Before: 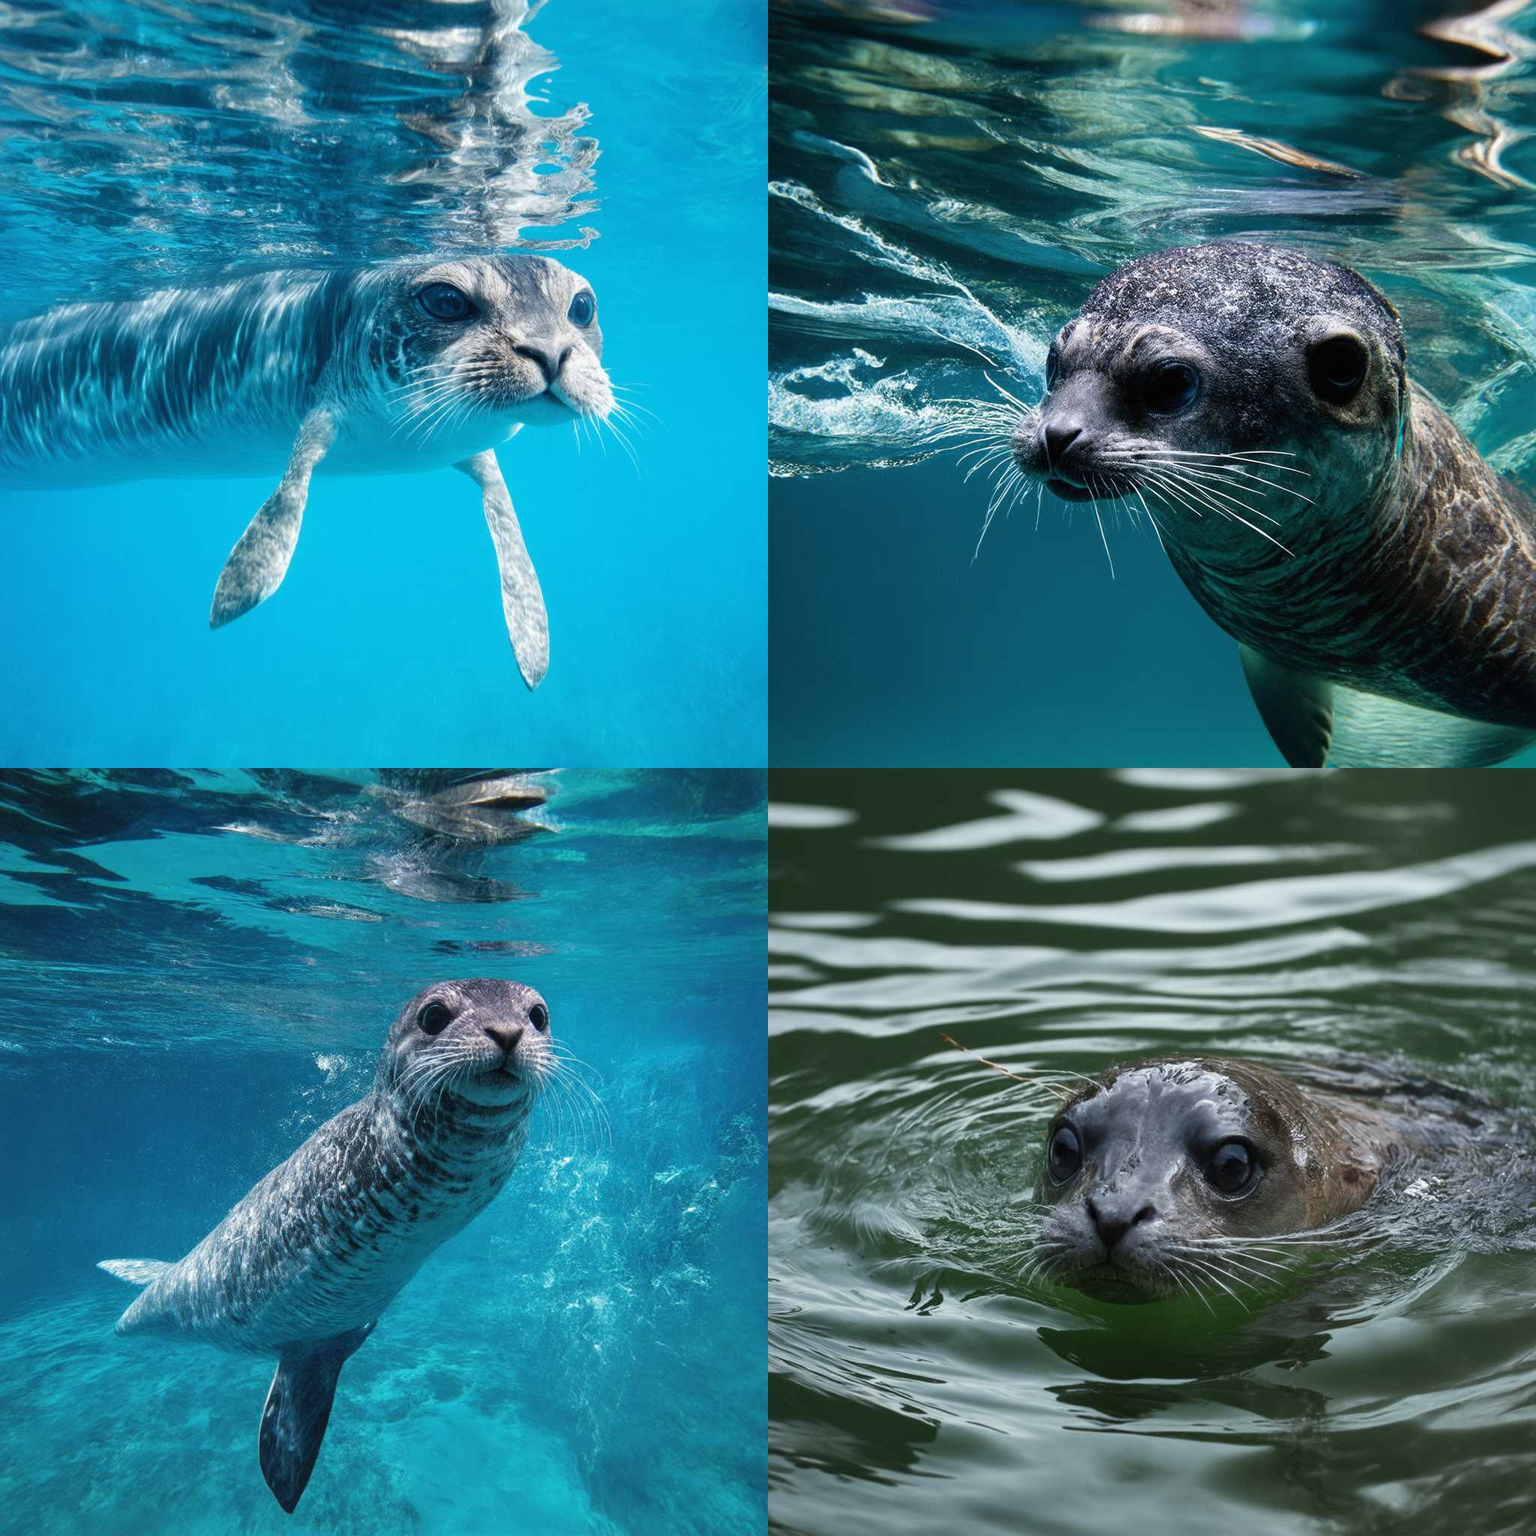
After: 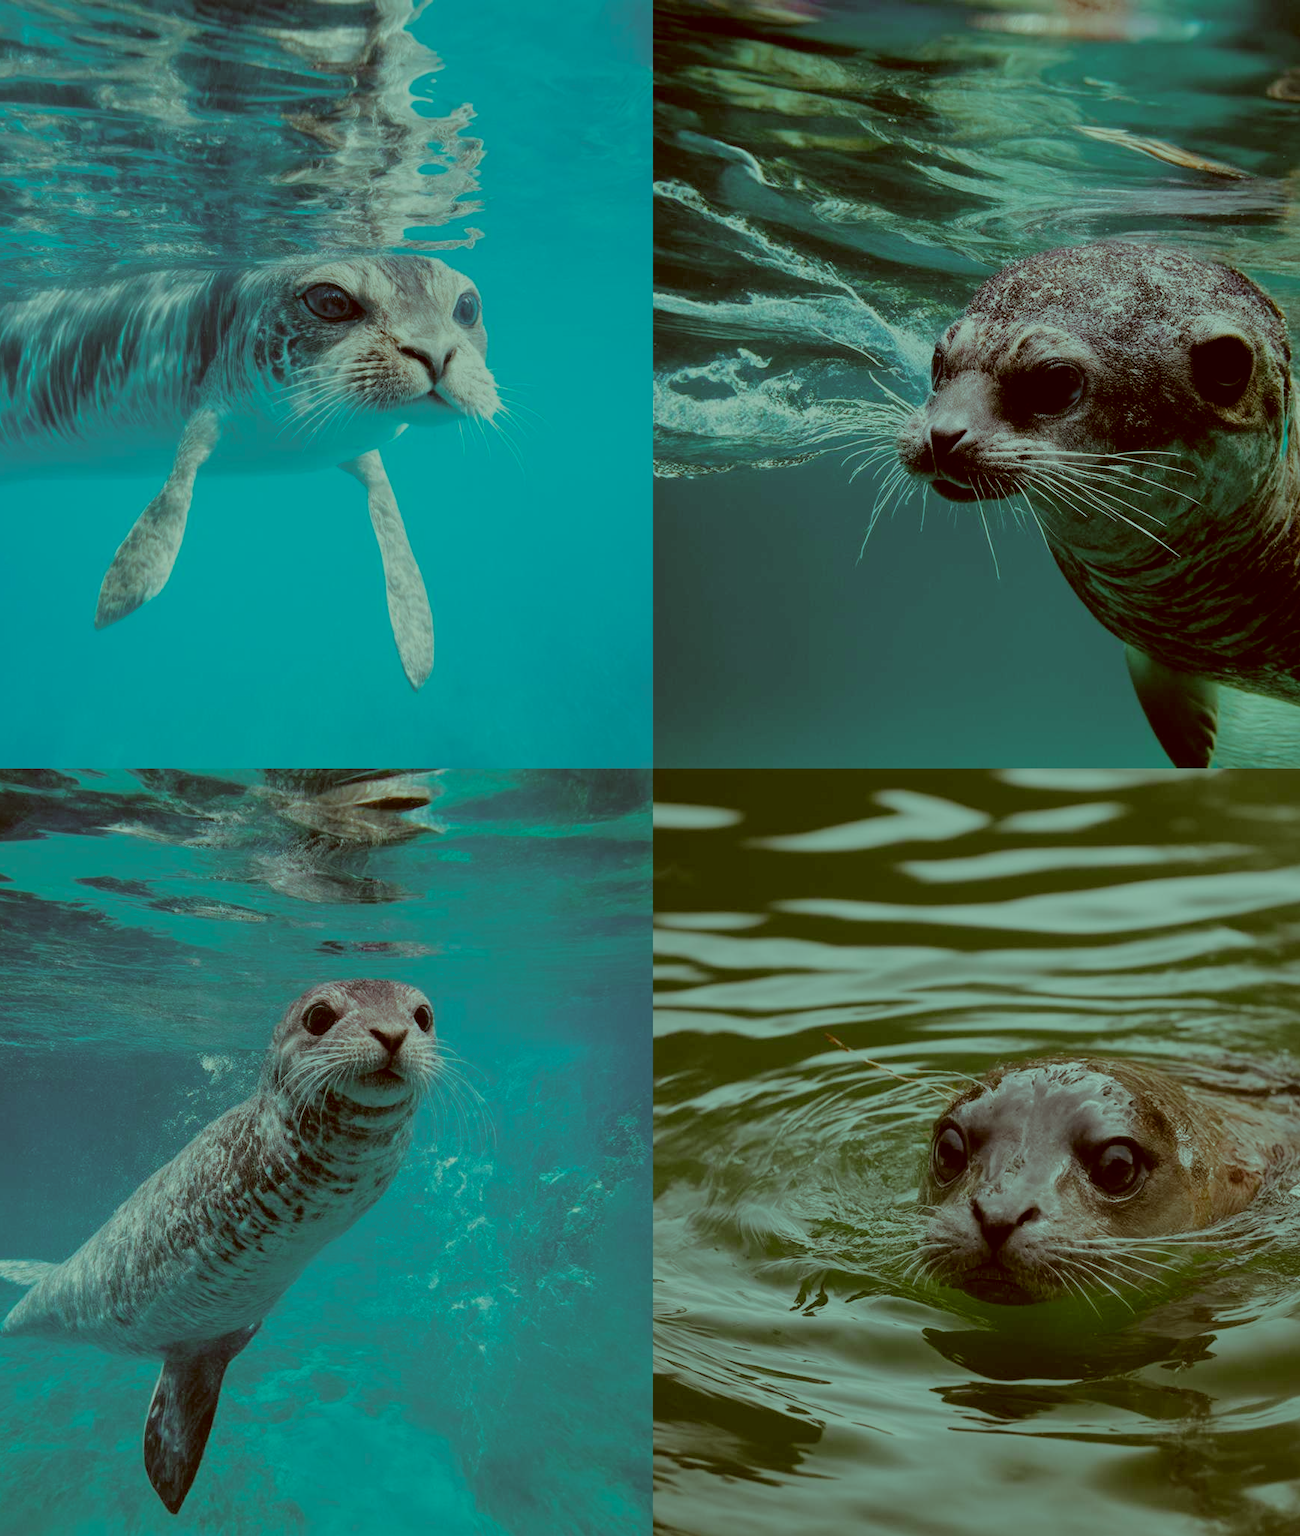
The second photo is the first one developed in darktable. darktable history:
color balance rgb: highlights gain › luminance -33.32%, highlights gain › chroma 5.556%, highlights gain › hue 216.71°, perceptual saturation grading › global saturation 12.129%
crop: left 7.536%, right 7.804%
color correction: highlights a* -6.07, highlights b* 9.56, shadows a* 10.44, shadows b* 23.5
filmic rgb: black relative exposure -6.58 EV, white relative exposure 4.73 EV, threshold 2.96 EV, hardness 3.14, contrast 0.799, preserve chrominance no, color science v4 (2020), contrast in shadows soft, enable highlight reconstruction true
